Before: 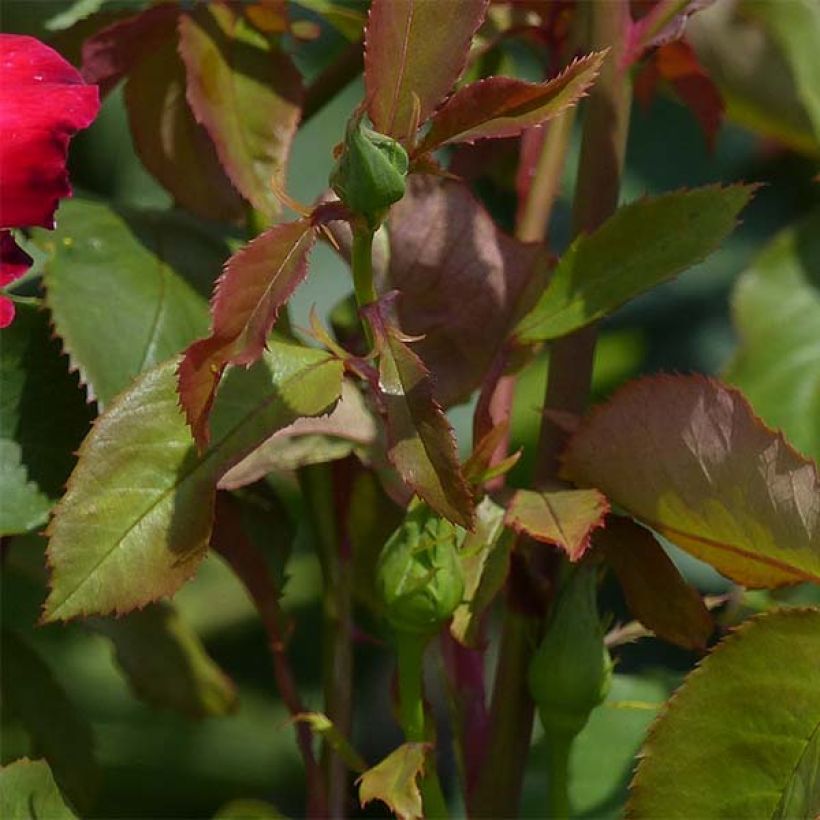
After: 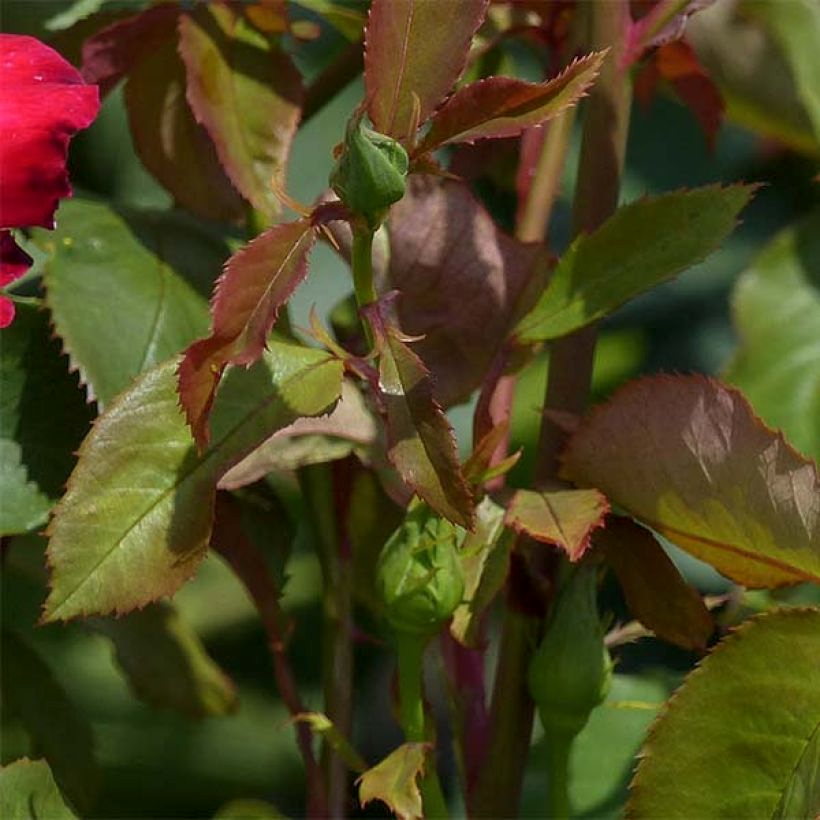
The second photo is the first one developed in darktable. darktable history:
local contrast: highlights 105%, shadows 100%, detail 119%, midtone range 0.2
